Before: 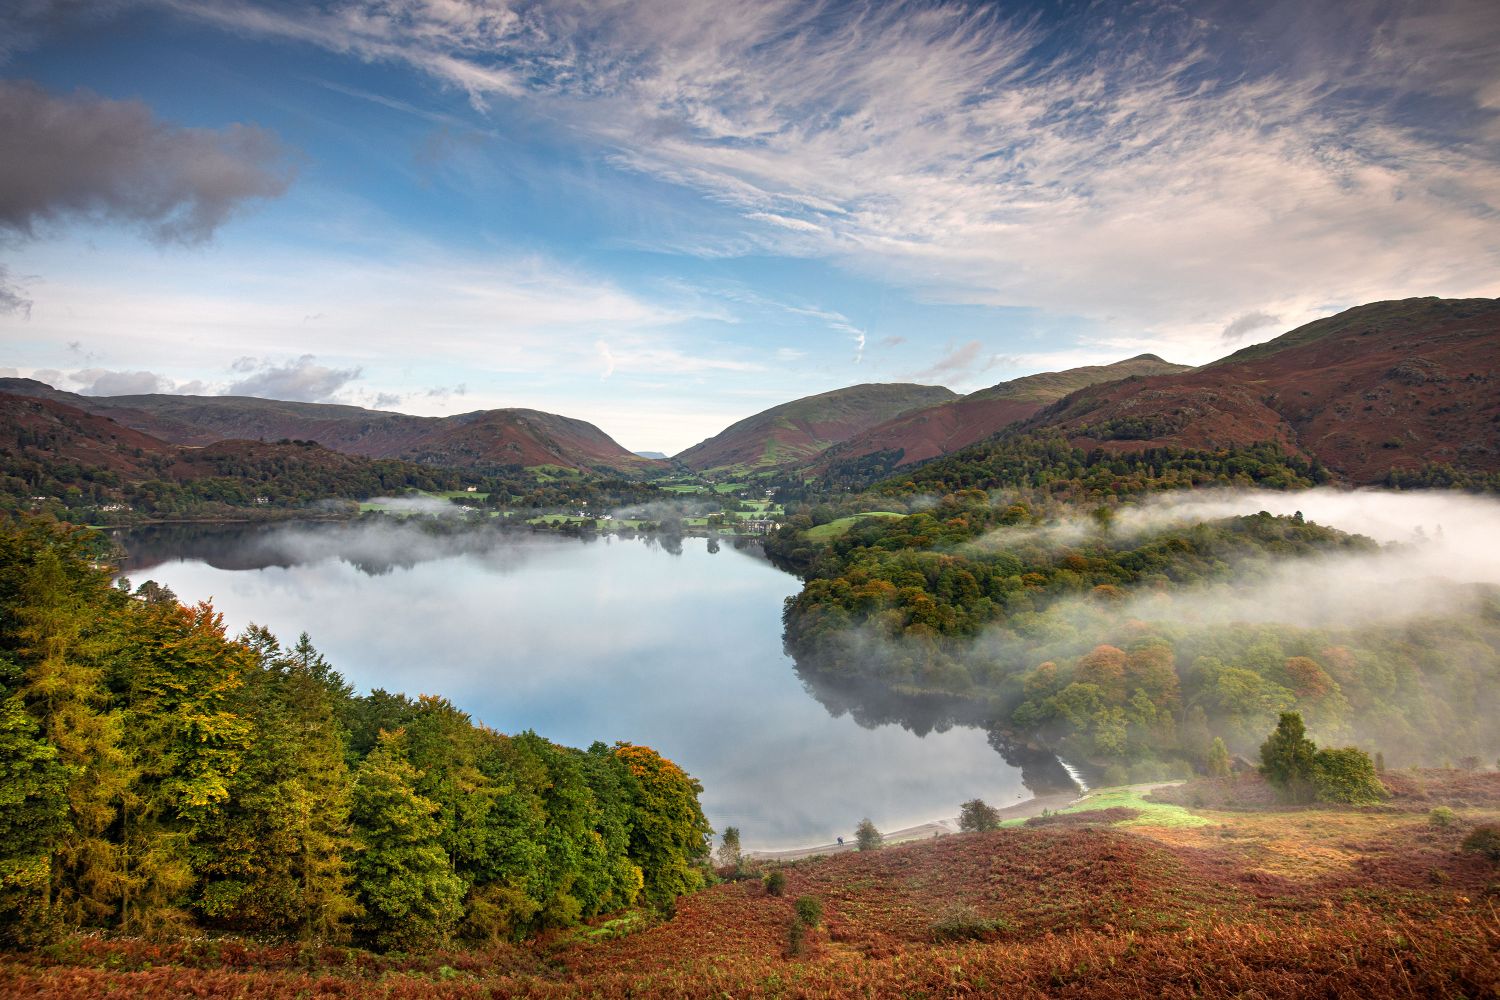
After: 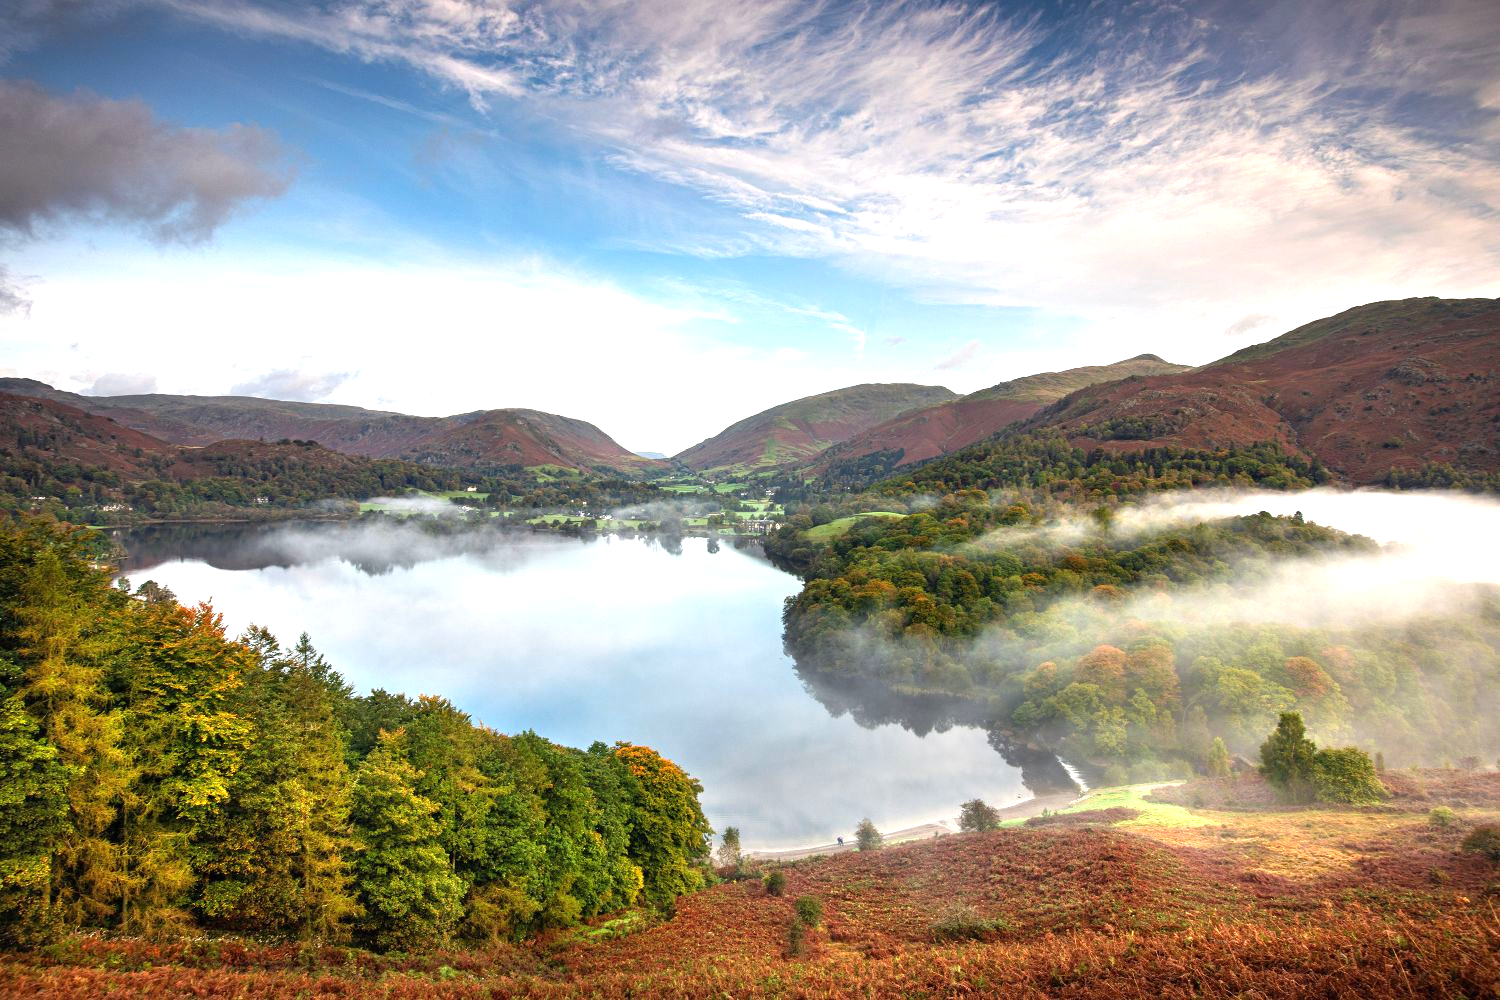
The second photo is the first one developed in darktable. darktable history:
tone equalizer: on, module defaults
exposure: black level correction 0, exposure 0.694 EV, compensate highlight preservation false
